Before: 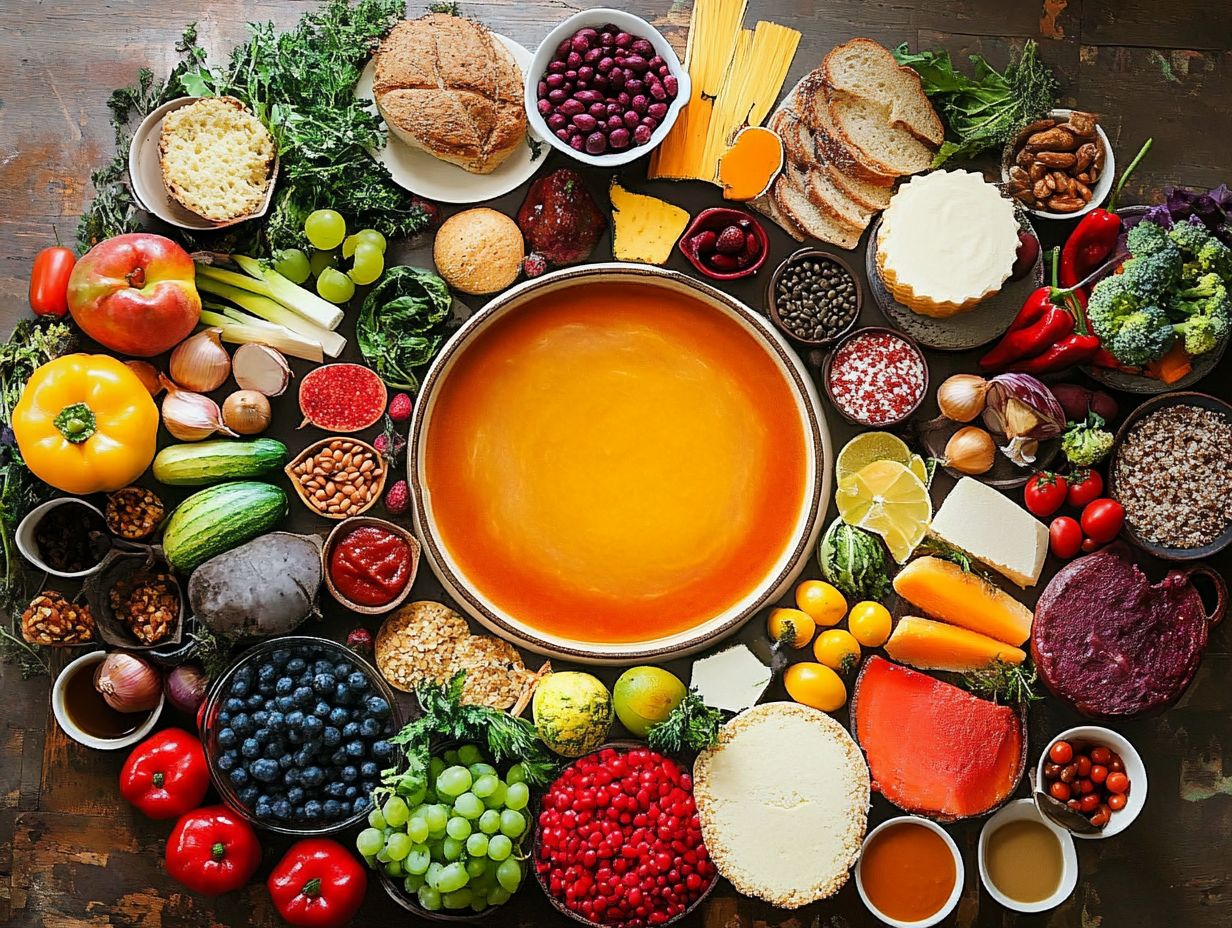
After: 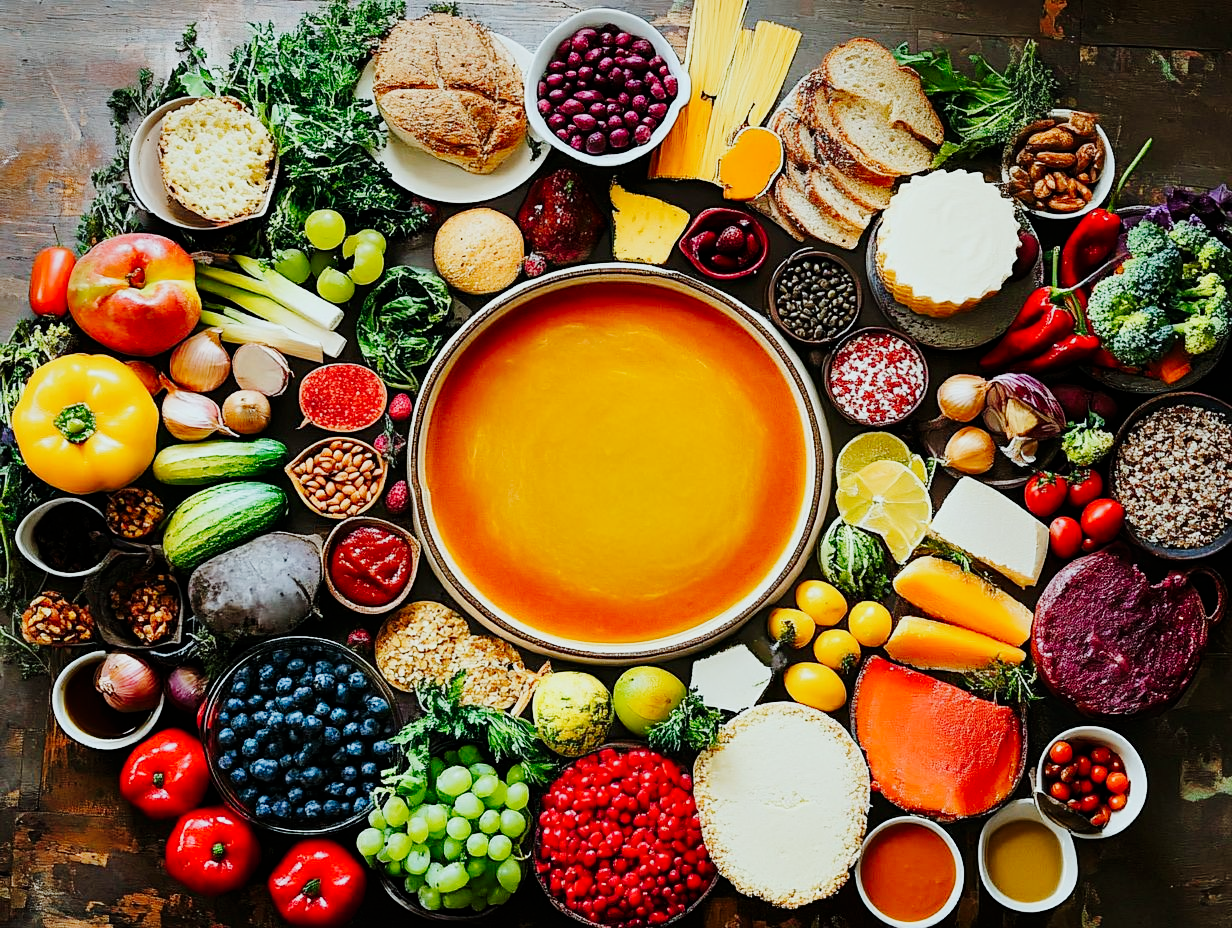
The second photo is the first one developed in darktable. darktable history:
tone curve: curves: ch0 [(0, 0) (0.049, 0.01) (0.154, 0.081) (0.491, 0.56) (0.739, 0.794) (0.992, 0.937)]; ch1 [(0, 0) (0.172, 0.123) (0.317, 0.272) (0.401, 0.422) (0.499, 0.497) (0.531, 0.54) (0.615, 0.603) (0.741, 0.783) (1, 1)]; ch2 [(0, 0) (0.411, 0.424) (0.462, 0.464) (0.502, 0.489) (0.544, 0.551) (0.686, 0.638) (1, 1)], preserve colors none
color calibration: illuminant as shot in camera, x 0.359, y 0.361, temperature 4580.78 K
shadows and highlights: shadows 24.68, highlights -77.3, shadows color adjustment 97.67%, soften with gaussian
